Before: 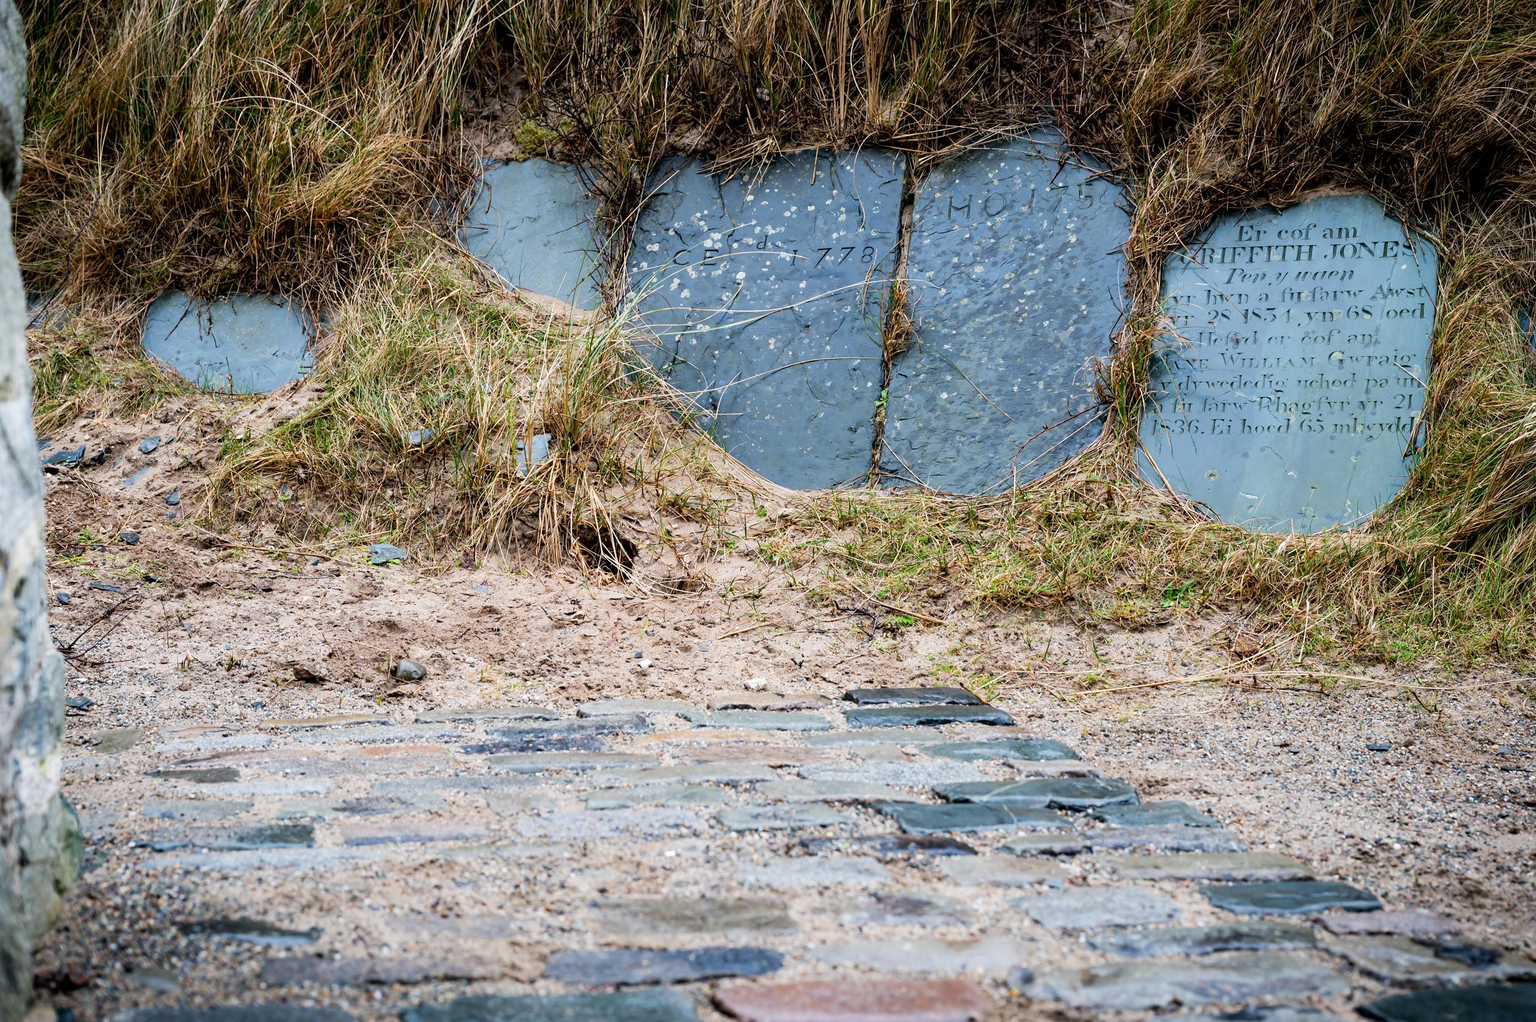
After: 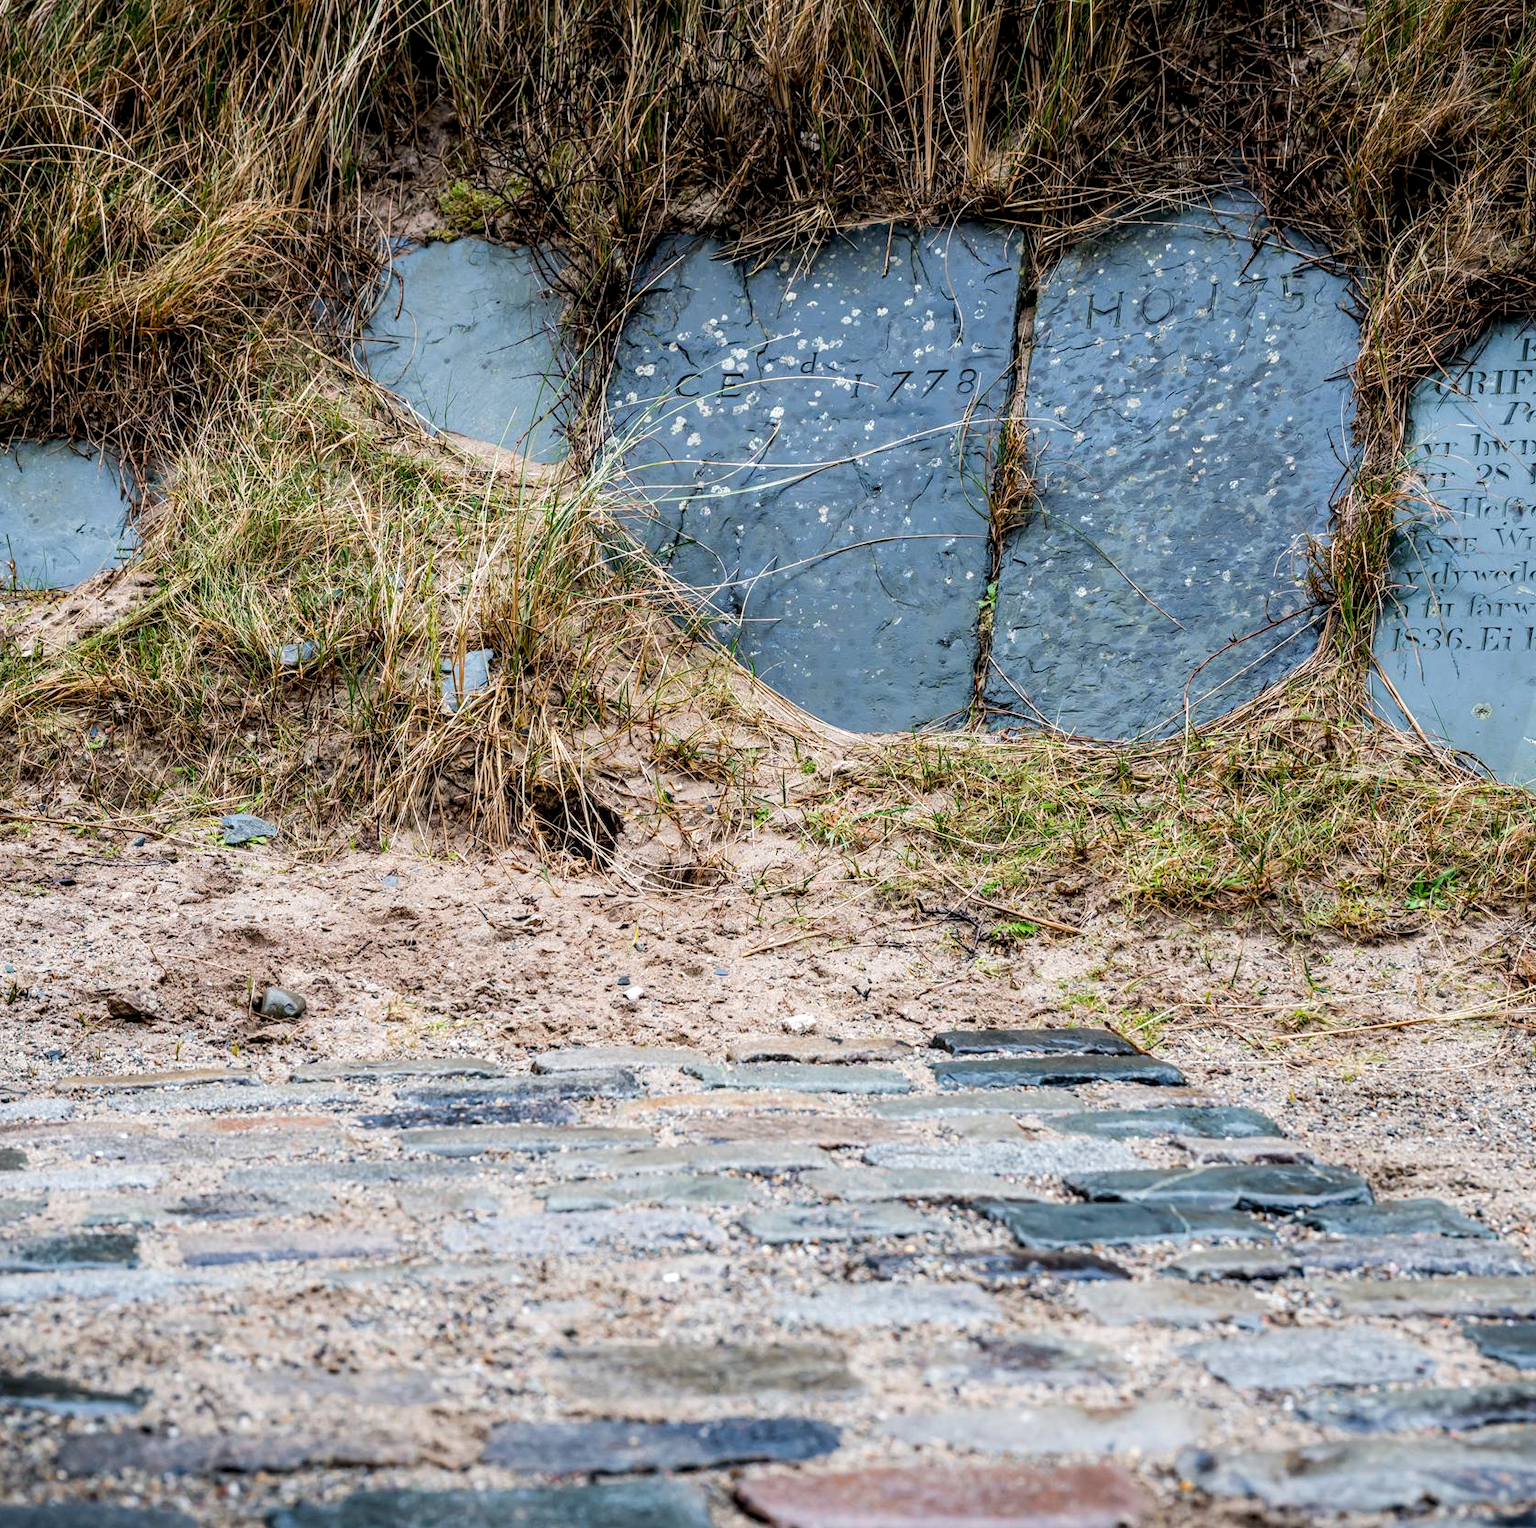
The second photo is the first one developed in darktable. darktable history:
crop and rotate: left 14.447%, right 18.736%
local contrast: highlights 26%, detail 130%
